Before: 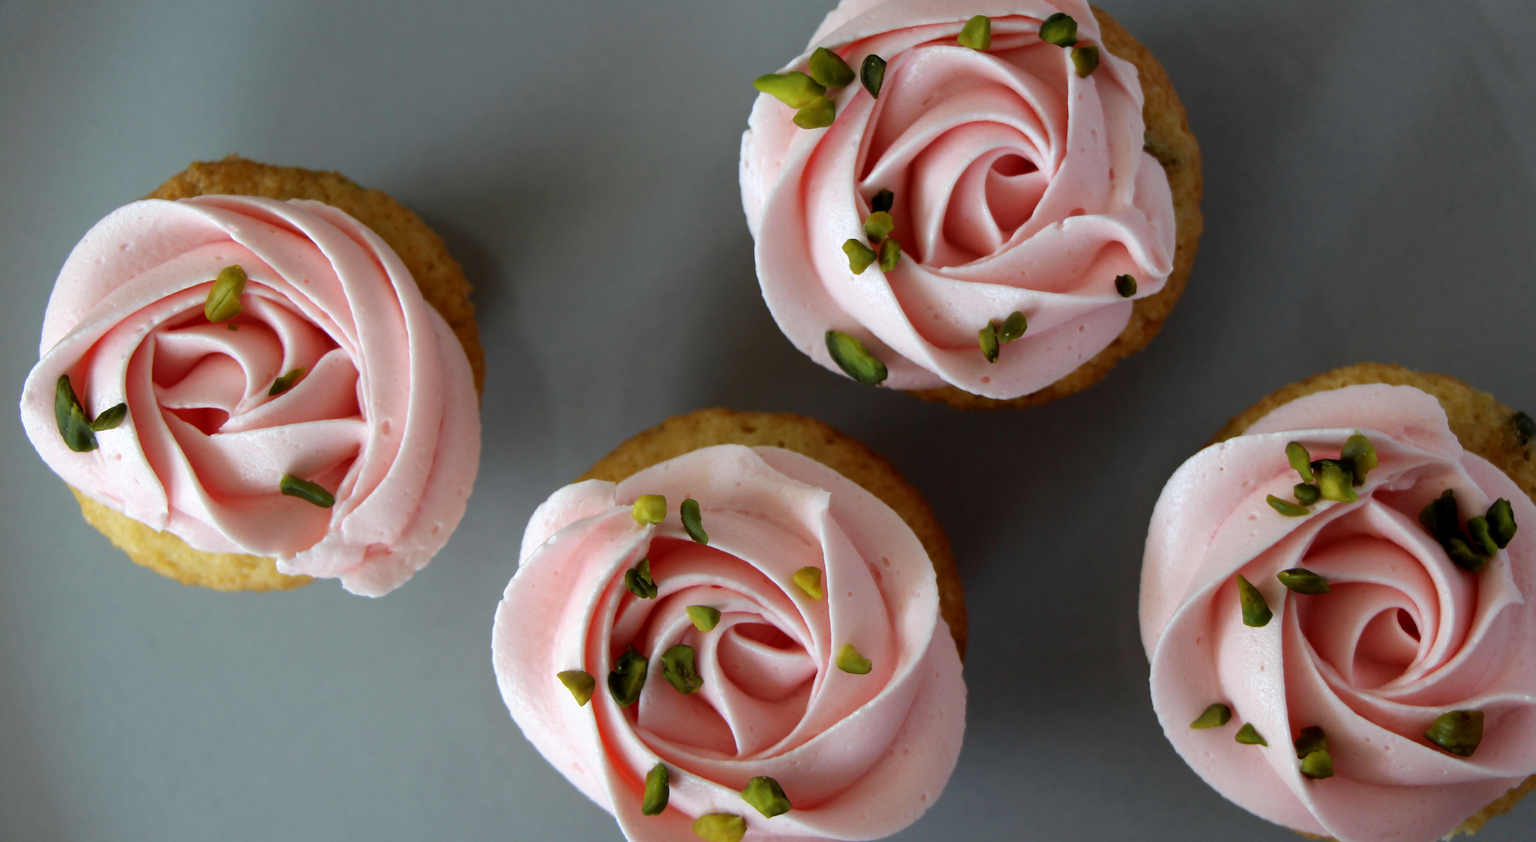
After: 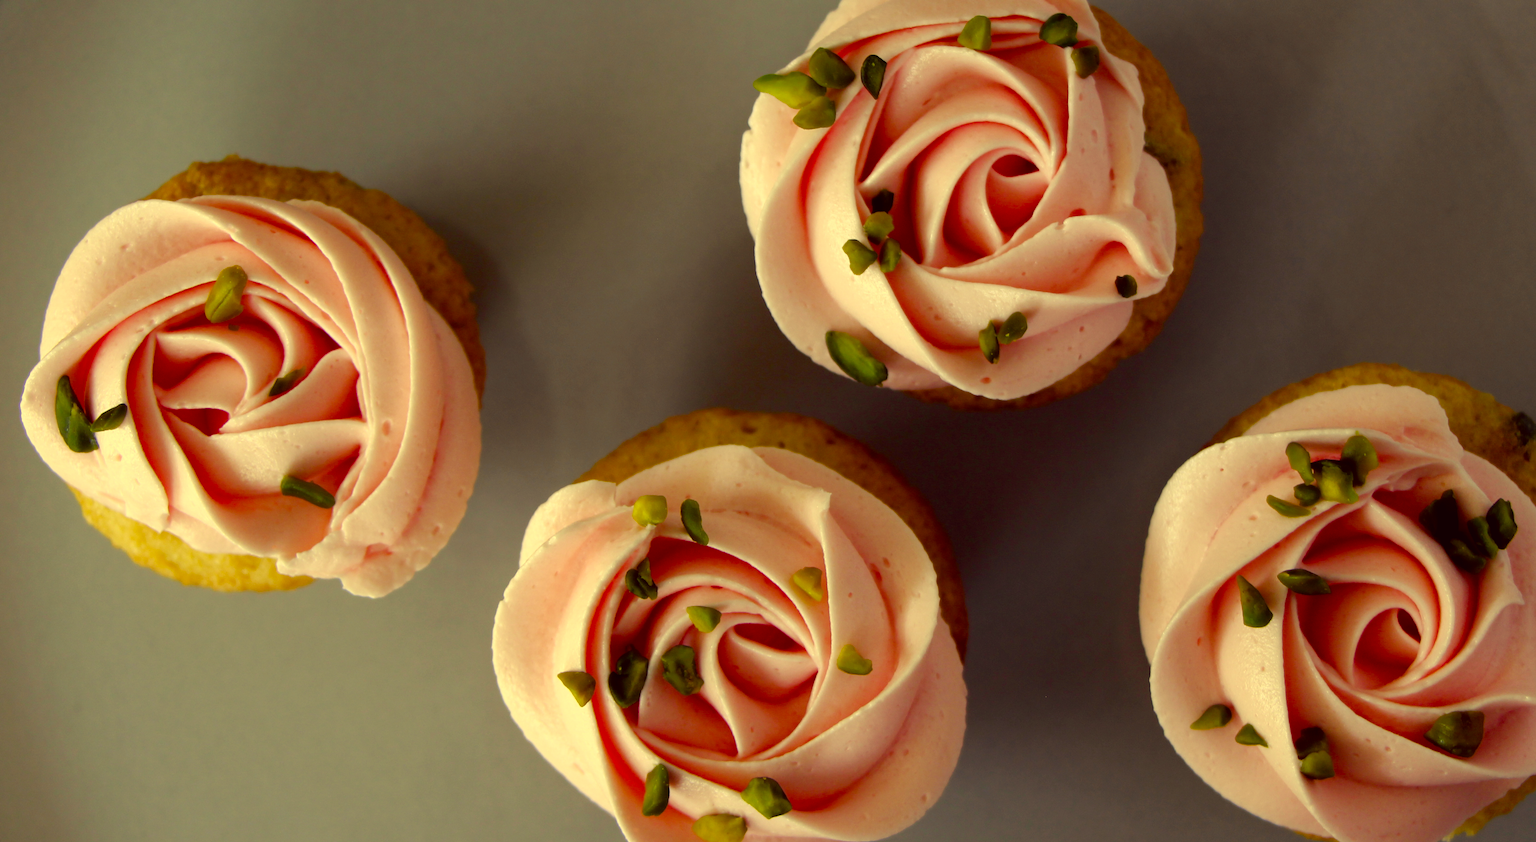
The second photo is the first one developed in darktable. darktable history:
color balance rgb: shadows lift › luminance -9.283%, power › hue 207.44°, highlights gain › chroma 3.016%, highlights gain › hue 76.9°, linear chroma grading › global chroma 0.971%, perceptual saturation grading › global saturation -0.016%, perceptual saturation grading › highlights -17.086%, perceptual saturation grading › mid-tones 32.641%, perceptual saturation grading › shadows 50.362%
color correction: highlights a* -0.564, highlights b* 39.7, shadows a* 9.7, shadows b* -0.68
